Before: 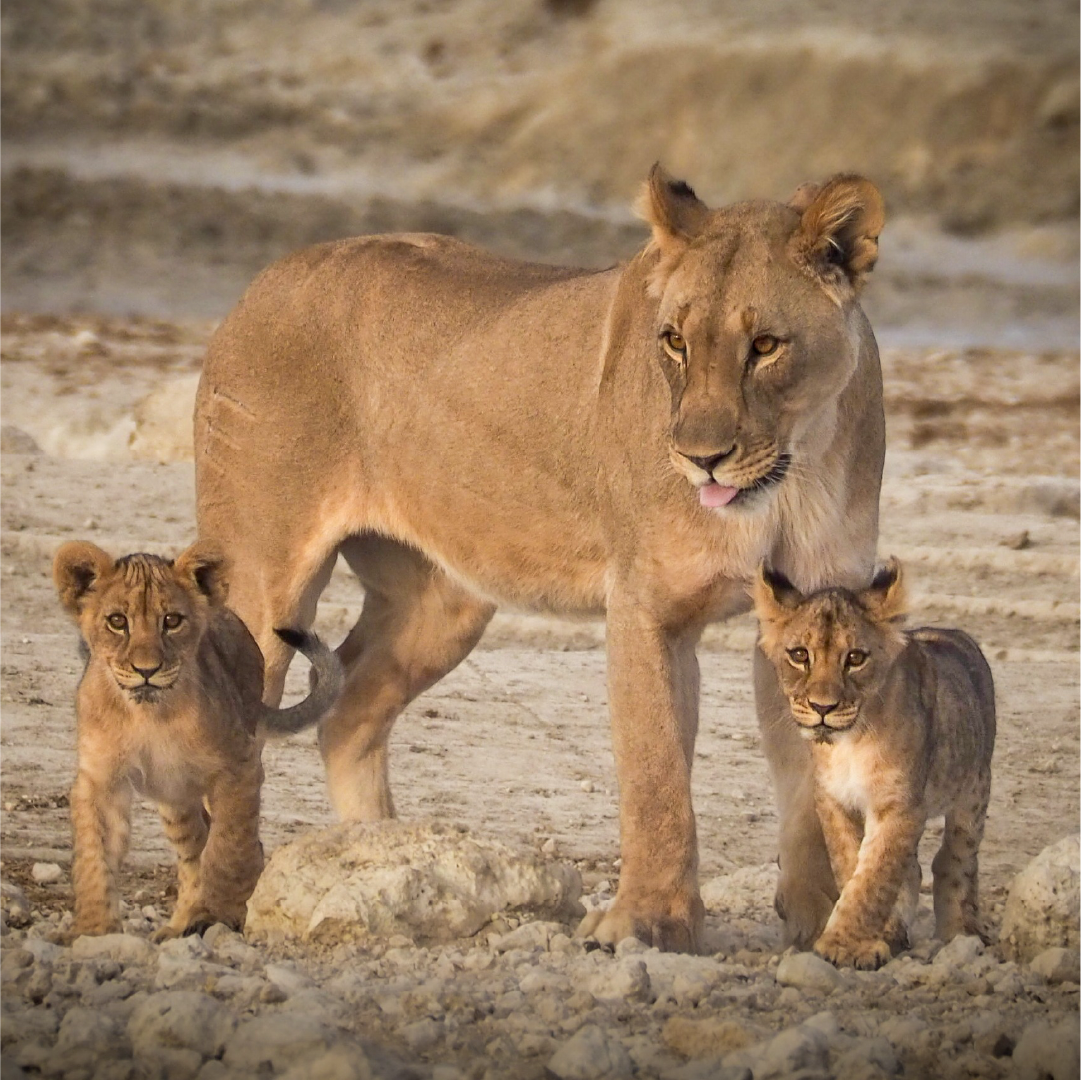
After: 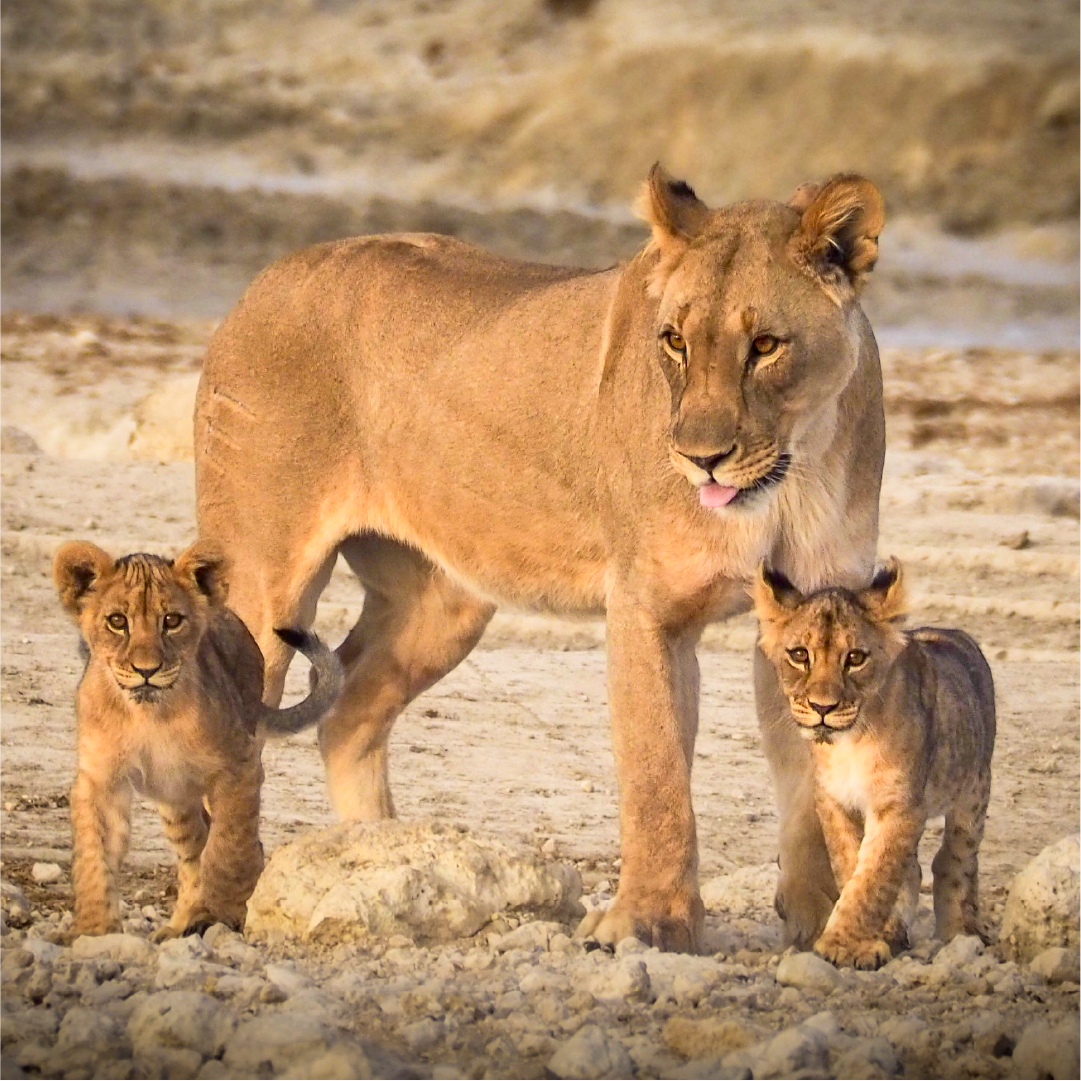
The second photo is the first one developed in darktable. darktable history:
tone curve: curves: ch0 [(0, 0) (0.051, 0.03) (0.096, 0.071) (0.243, 0.246) (0.461, 0.515) (0.605, 0.692) (0.761, 0.85) (0.881, 0.933) (1, 0.984)]; ch1 [(0, 0) (0.1, 0.038) (0.318, 0.243) (0.431, 0.384) (0.488, 0.475) (0.499, 0.499) (0.534, 0.546) (0.567, 0.592) (0.601, 0.632) (0.734, 0.809) (1, 1)]; ch2 [(0, 0) (0.297, 0.257) (0.414, 0.379) (0.453, 0.45) (0.479, 0.483) (0.504, 0.499) (0.52, 0.519) (0.541, 0.554) (0.614, 0.652) (0.817, 0.874) (1, 1)], color space Lab, independent channels, preserve colors none
